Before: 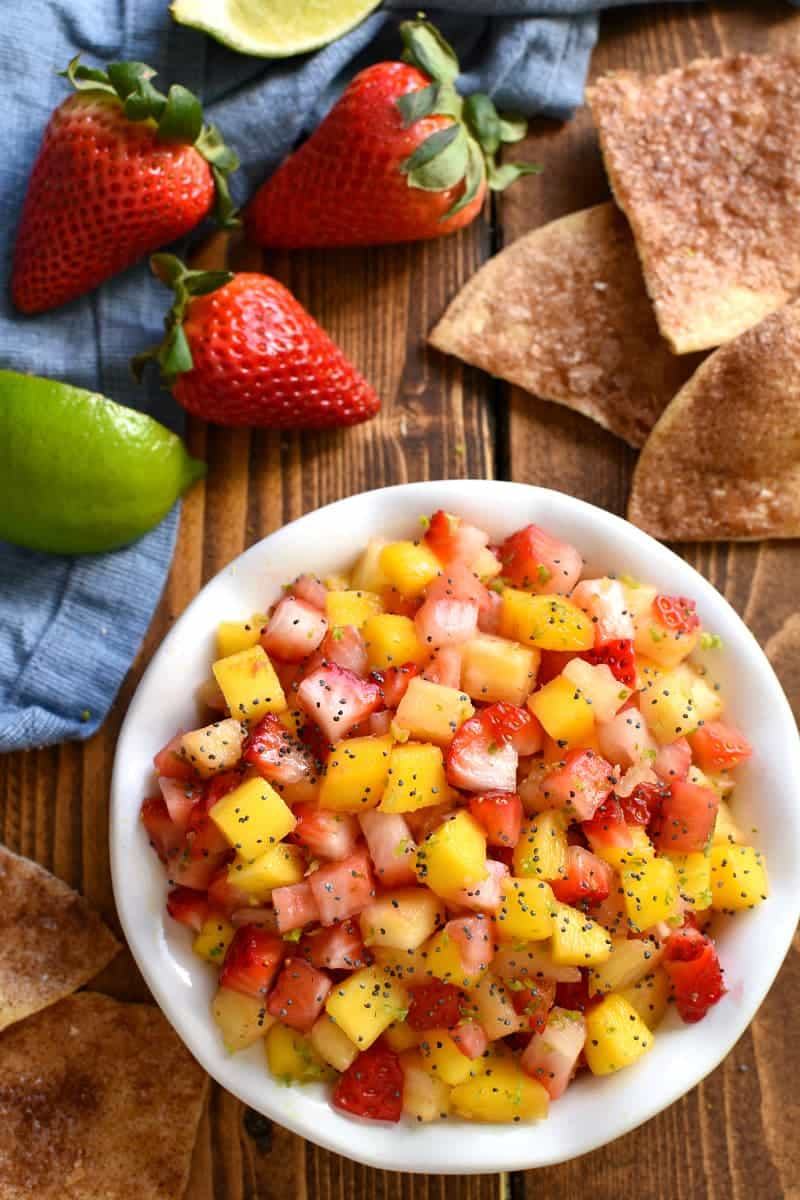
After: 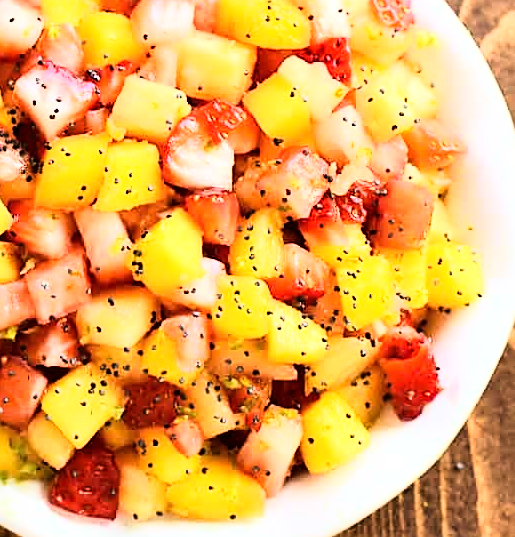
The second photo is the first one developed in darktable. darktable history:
crop and rotate: left 35.509%, top 50.238%, bottom 4.934%
rgb curve: curves: ch0 [(0, 0) (0.21, 0.15) (0.24, 0.21) (0.5, 0.75) (0.75, 0.96) (0.89, 0.99) (1, 1)]; ch1 [(0, 0.02) (0.21, 0.13) (0.25, 0.2) (0.5, 0.67) (0.75, 0.9) (0.89, 0.97) (1, 1)]; ch2 [(0, 0.02) (0.21, 0.13) (0.25, 0.2) (0.5, 0.67) (0.75, 0.9) (0.89, 0.97) (1, 1)], compensate middle gray true
sharpen: on, module defaults
white balance: red 1, blue 1
